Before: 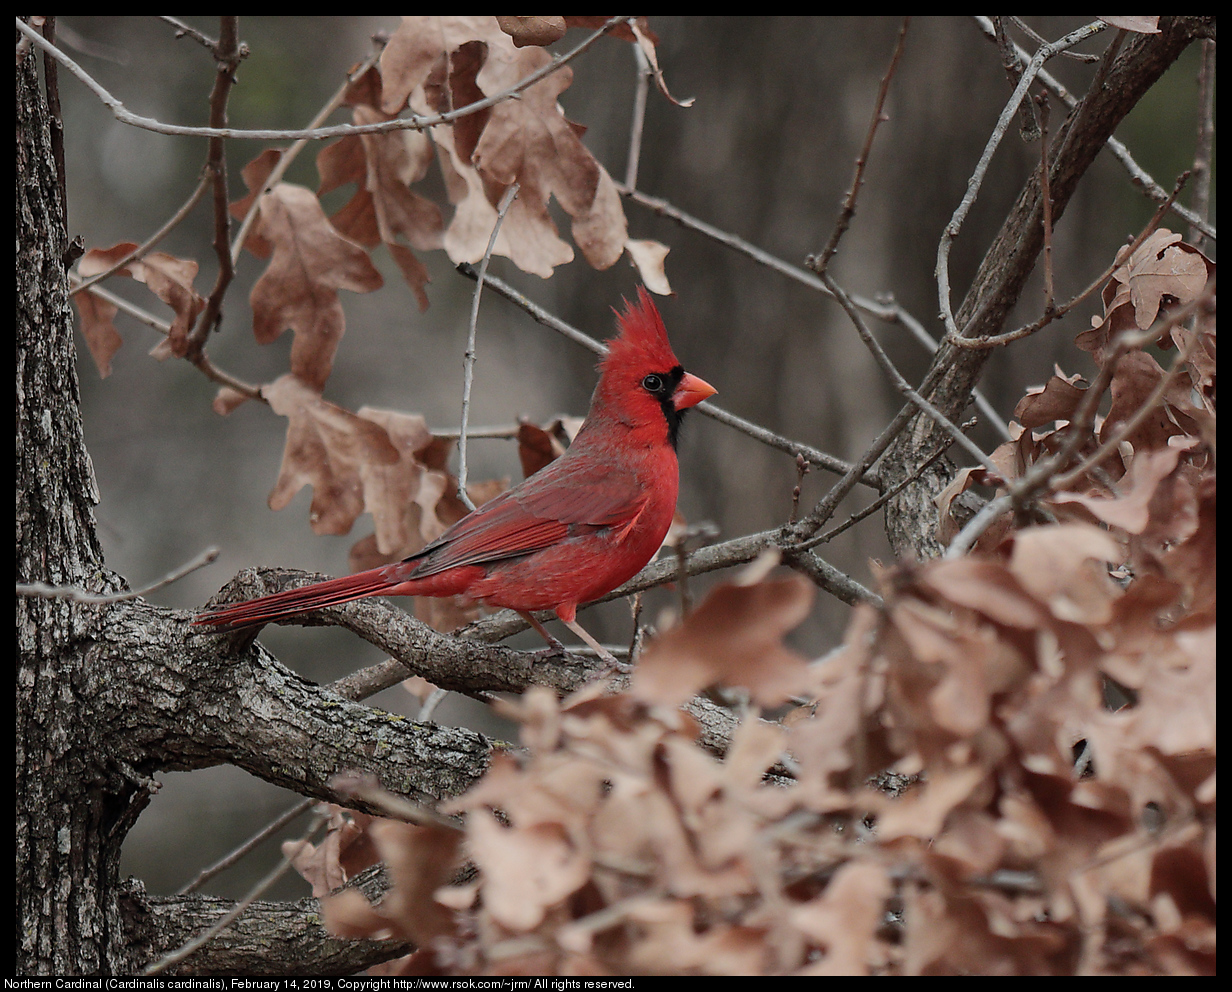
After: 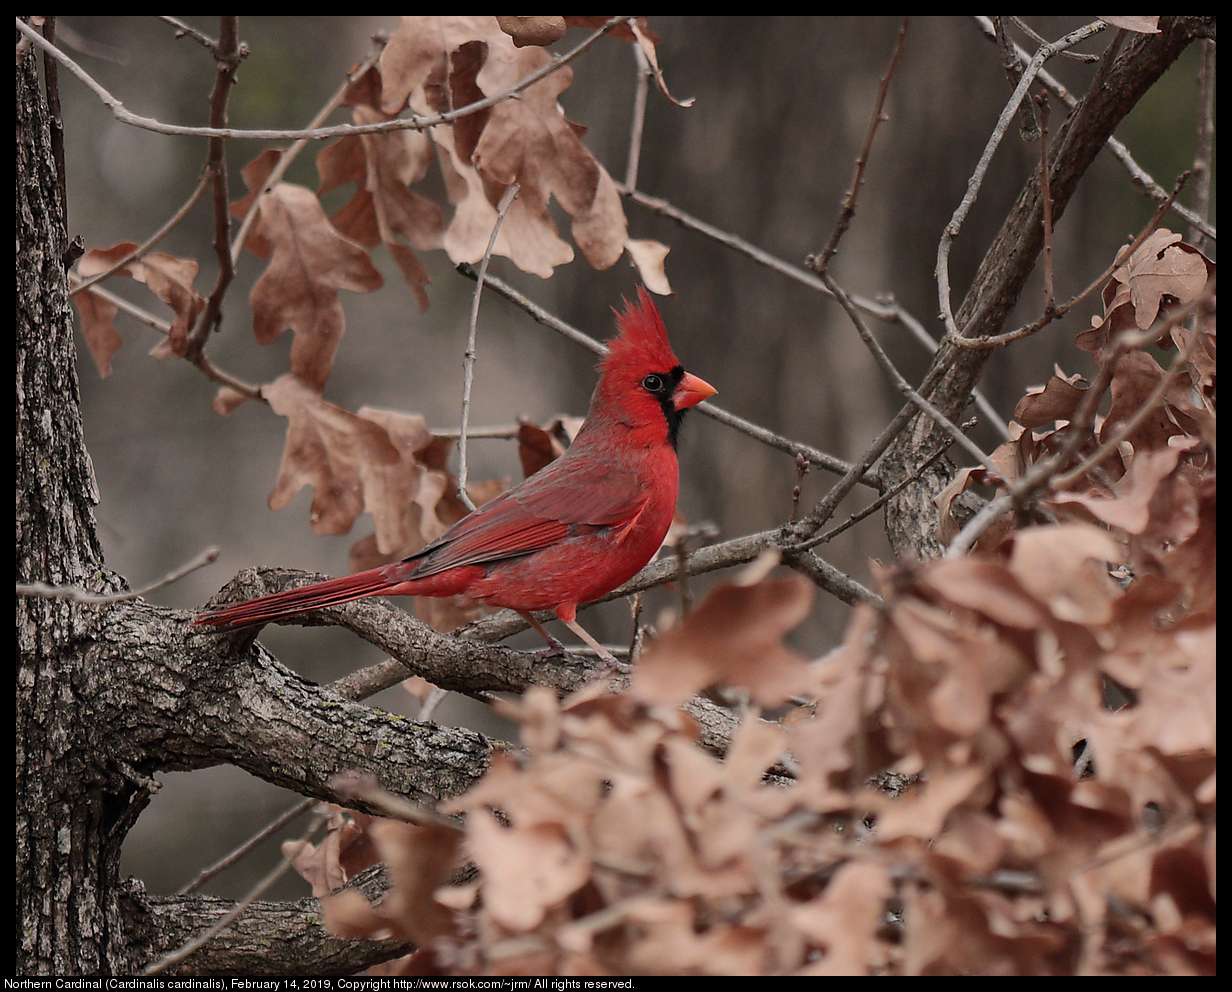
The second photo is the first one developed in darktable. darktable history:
color correction: highlights a* 6, highlights b* 4.86
